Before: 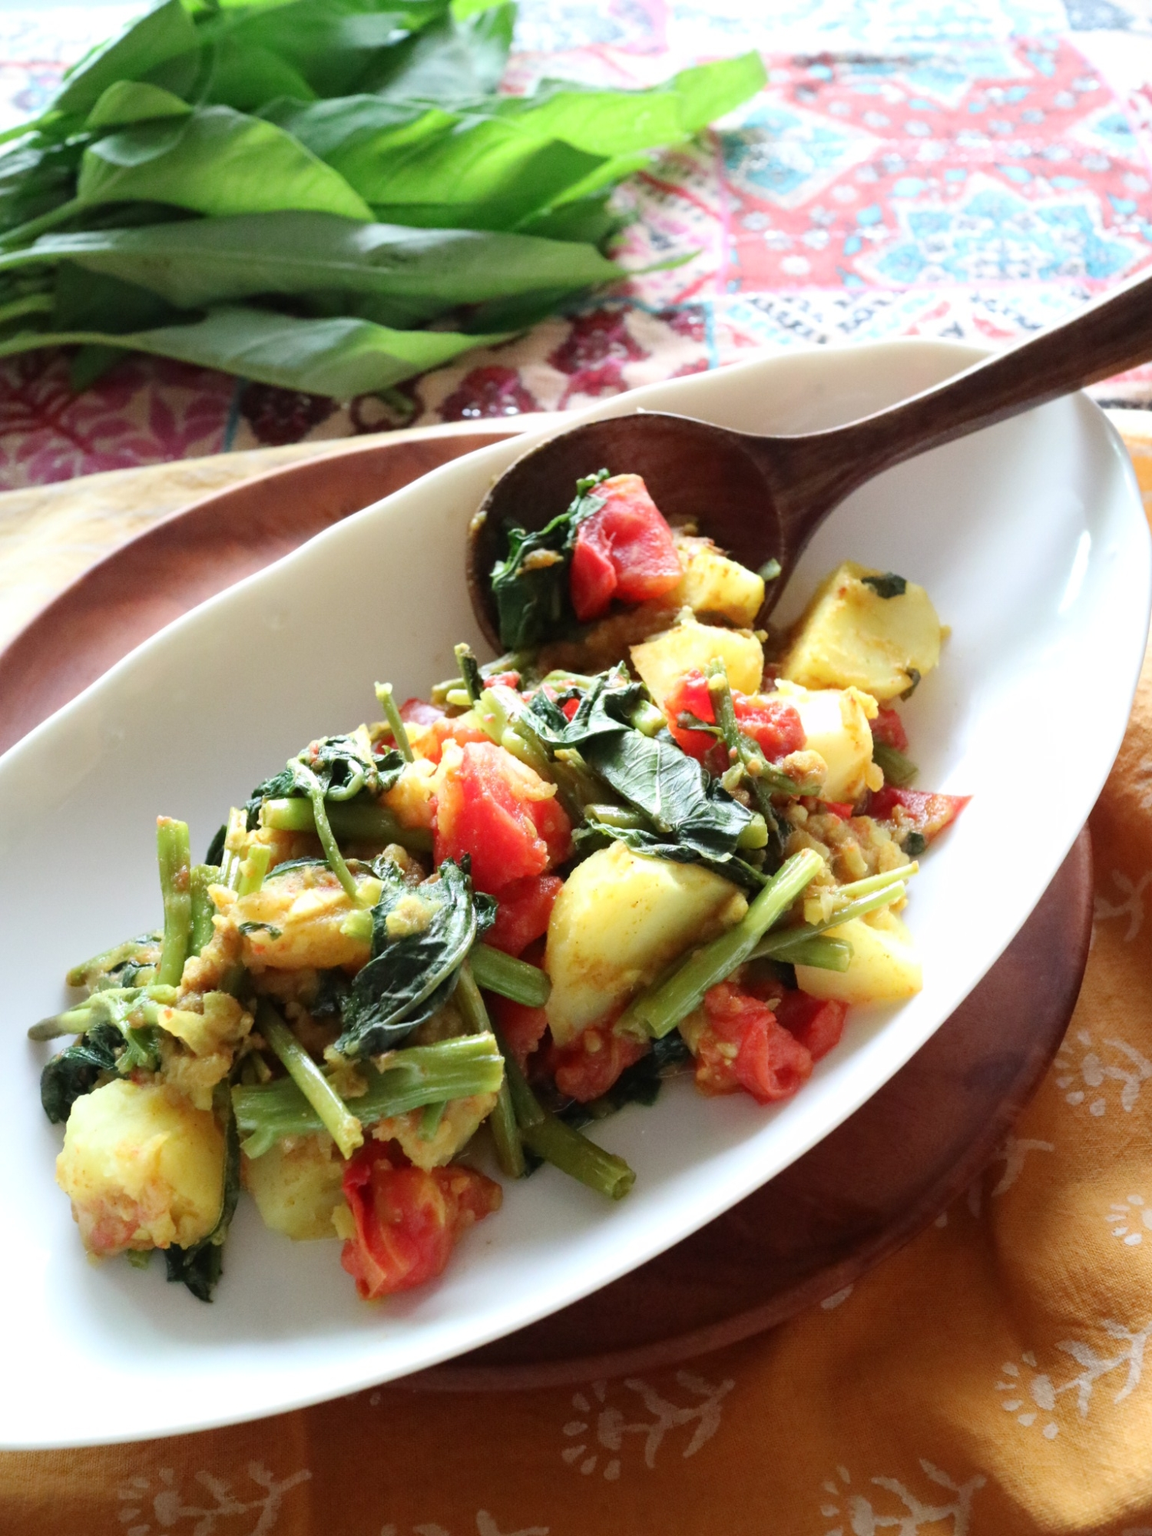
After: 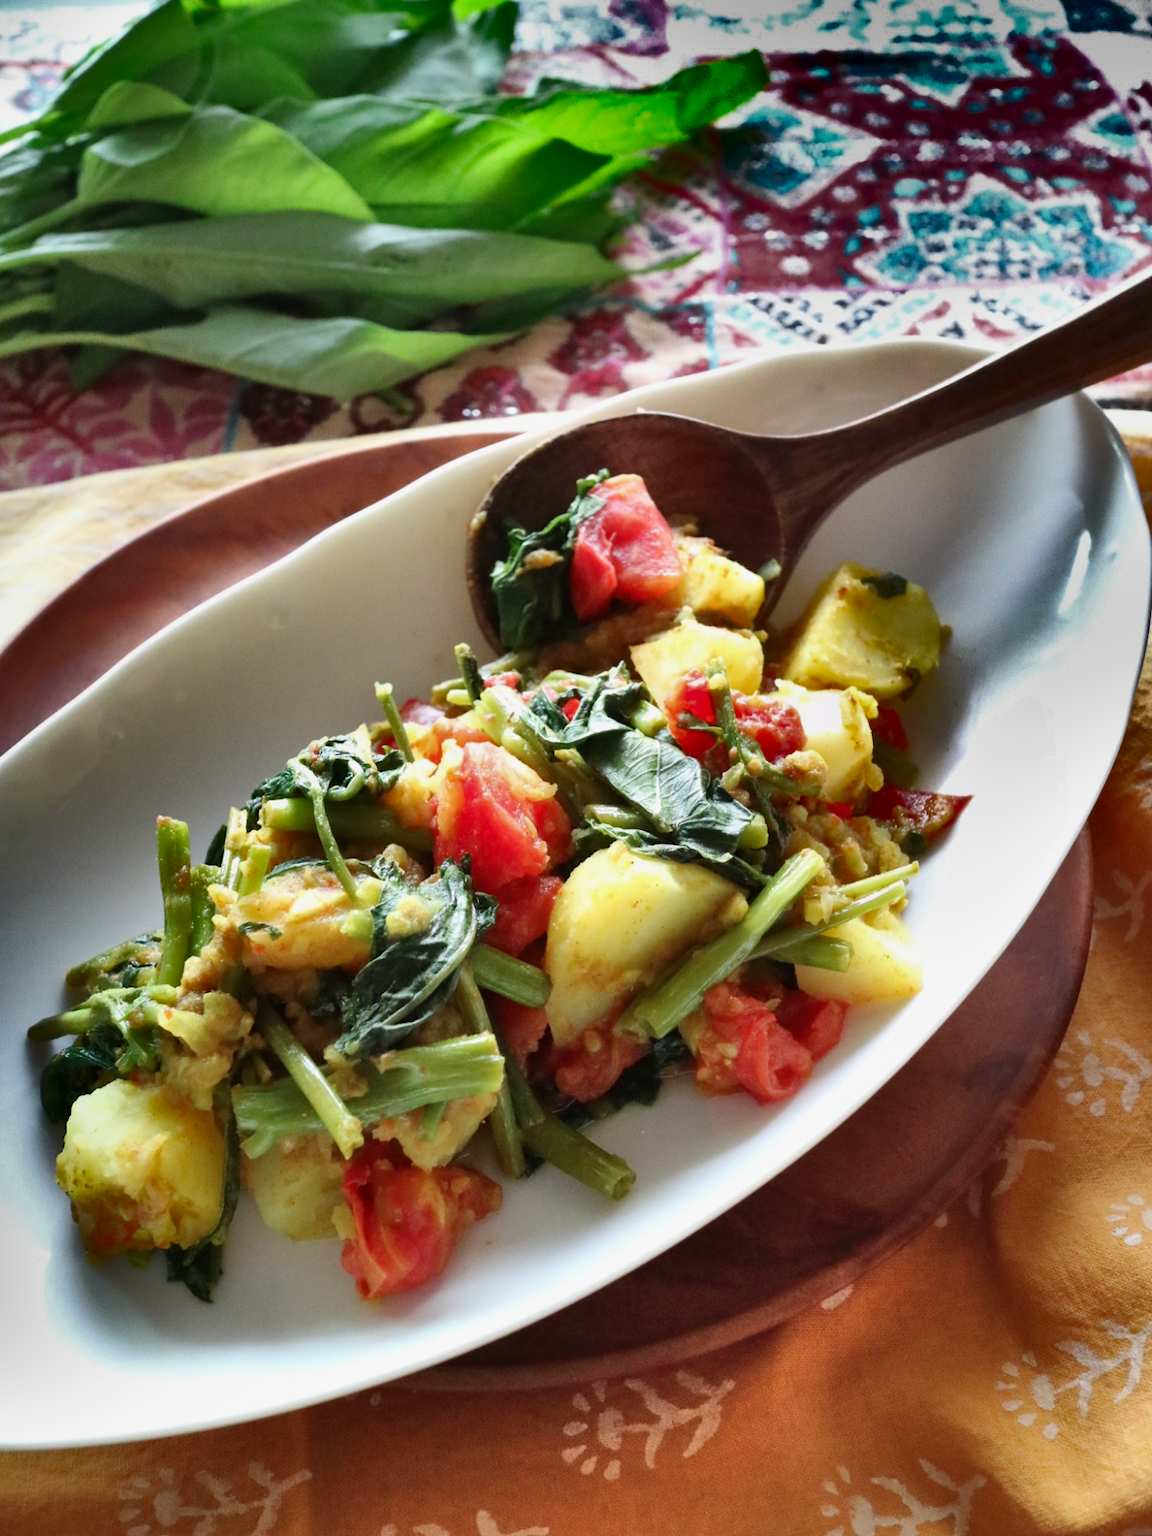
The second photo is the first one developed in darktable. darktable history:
shadows and highlights: radius 123.12, shadows 99.68, white point adjustment -2.99, highlights -98.35, soften with gaussian
